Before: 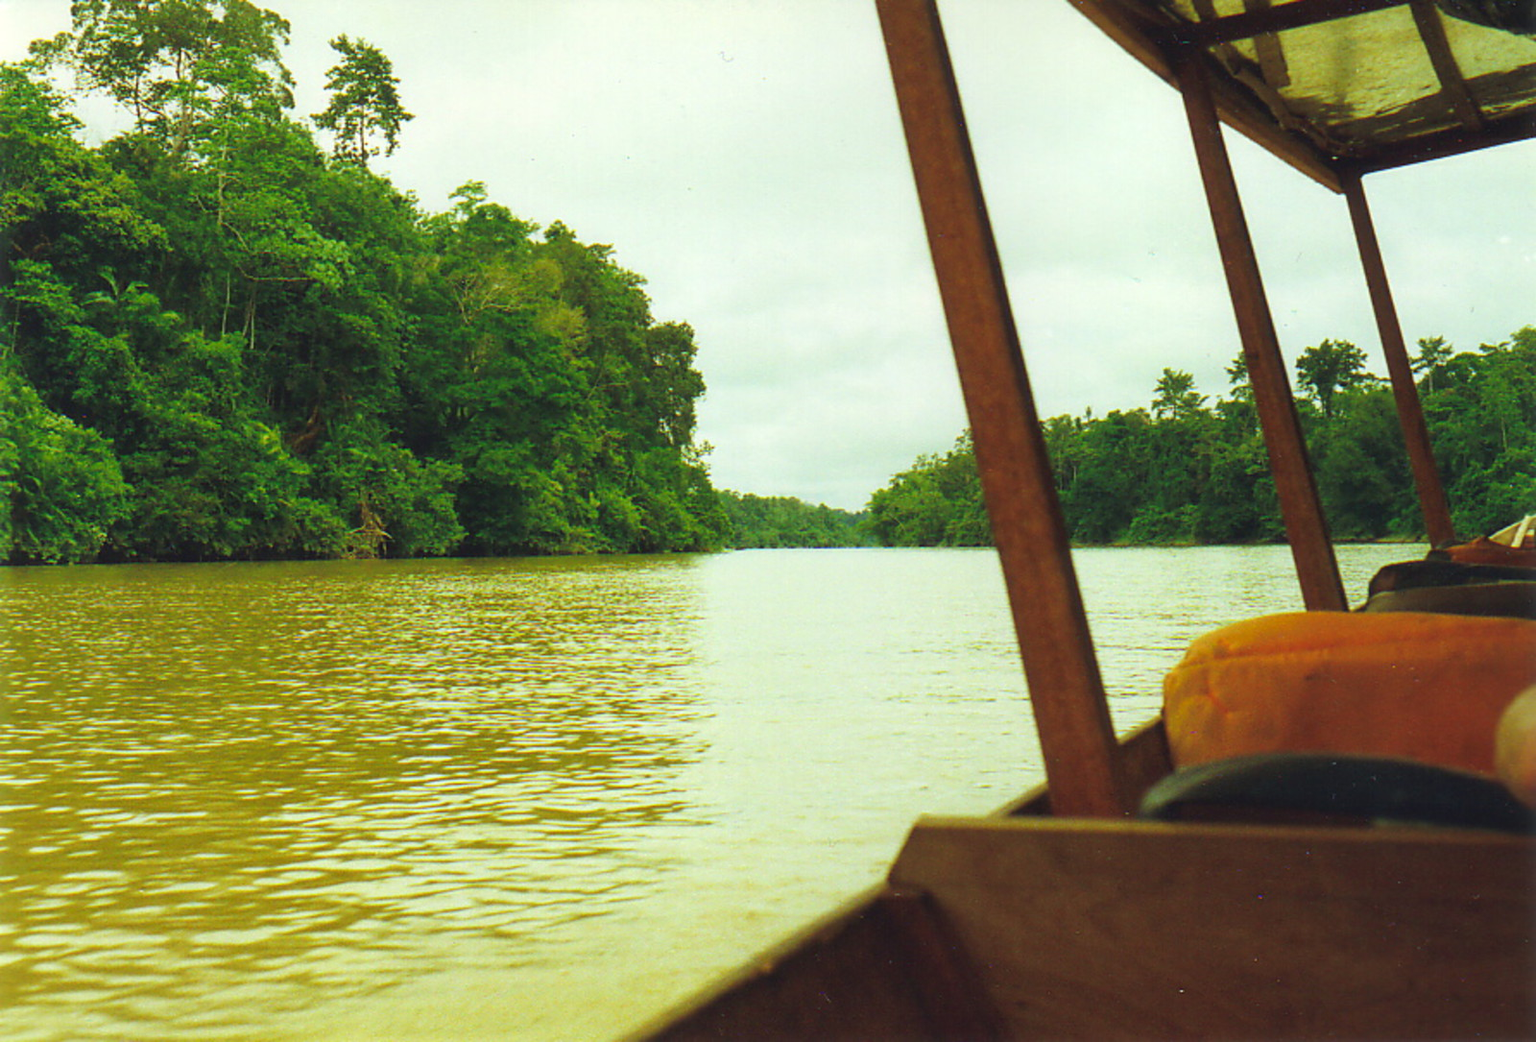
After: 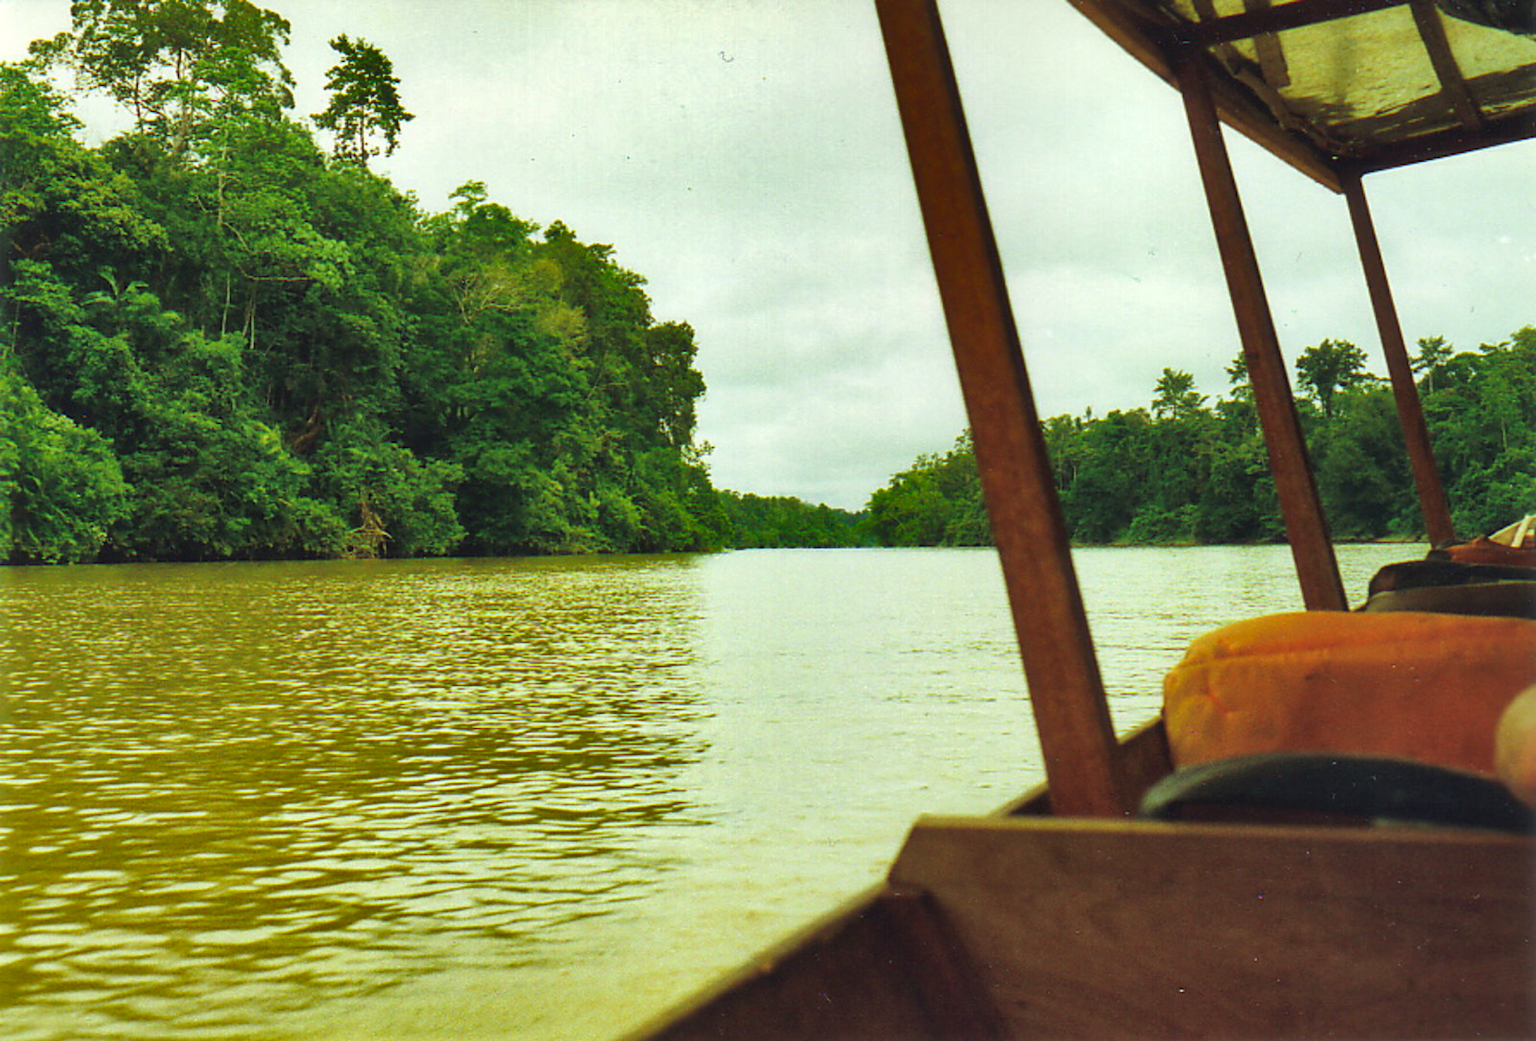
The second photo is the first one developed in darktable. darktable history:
shadows and highlights: radius 118.69, shadows 42.21, highlights -61.56, soften with gaussian
local contrast: mode bilateral grid, contrast 20, coarseness 50, detail 120%, midtone range 0.2
